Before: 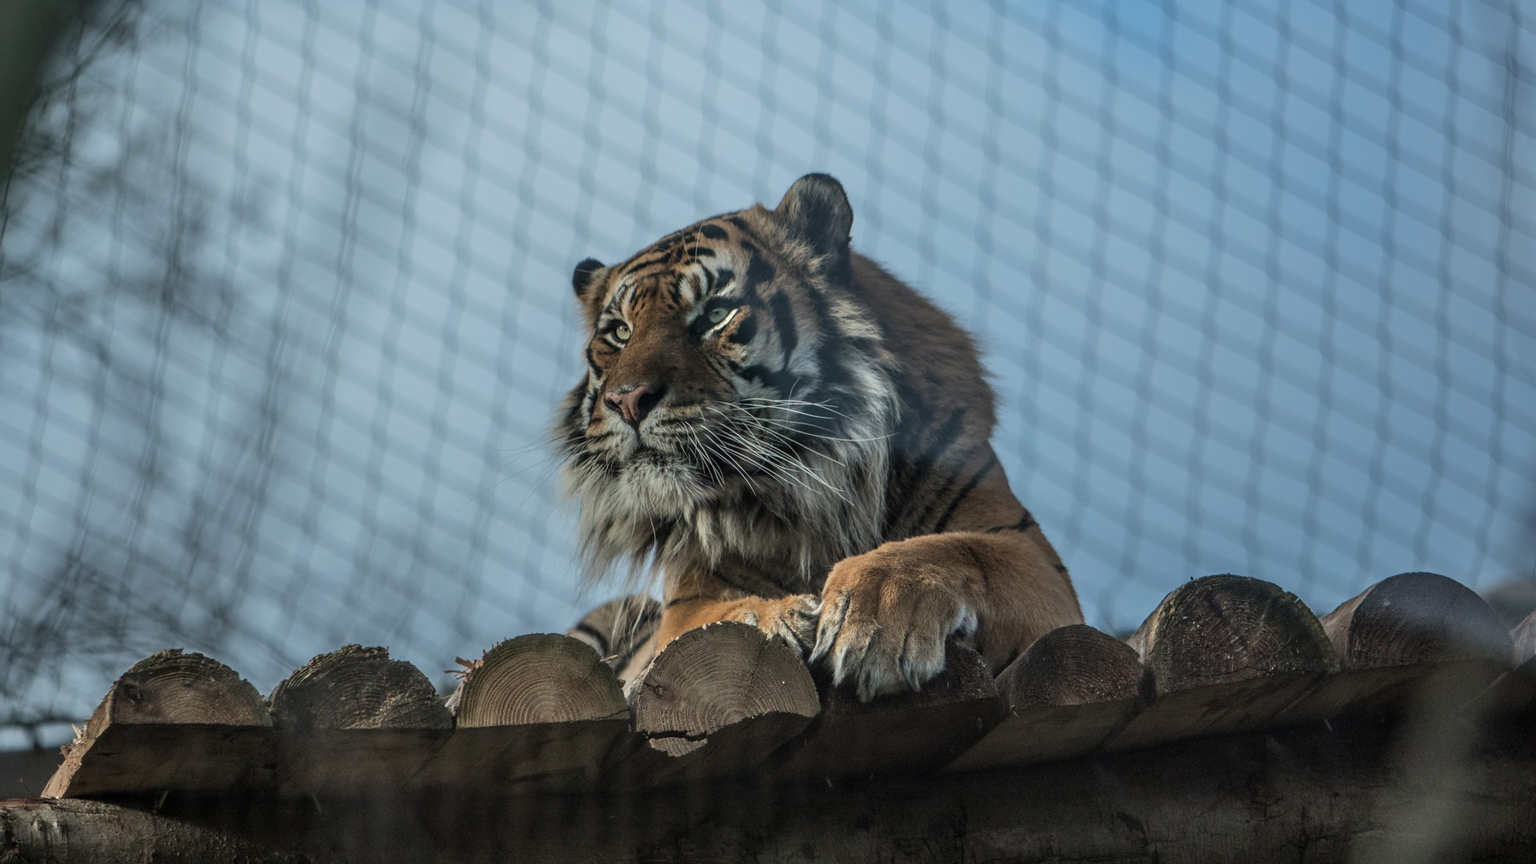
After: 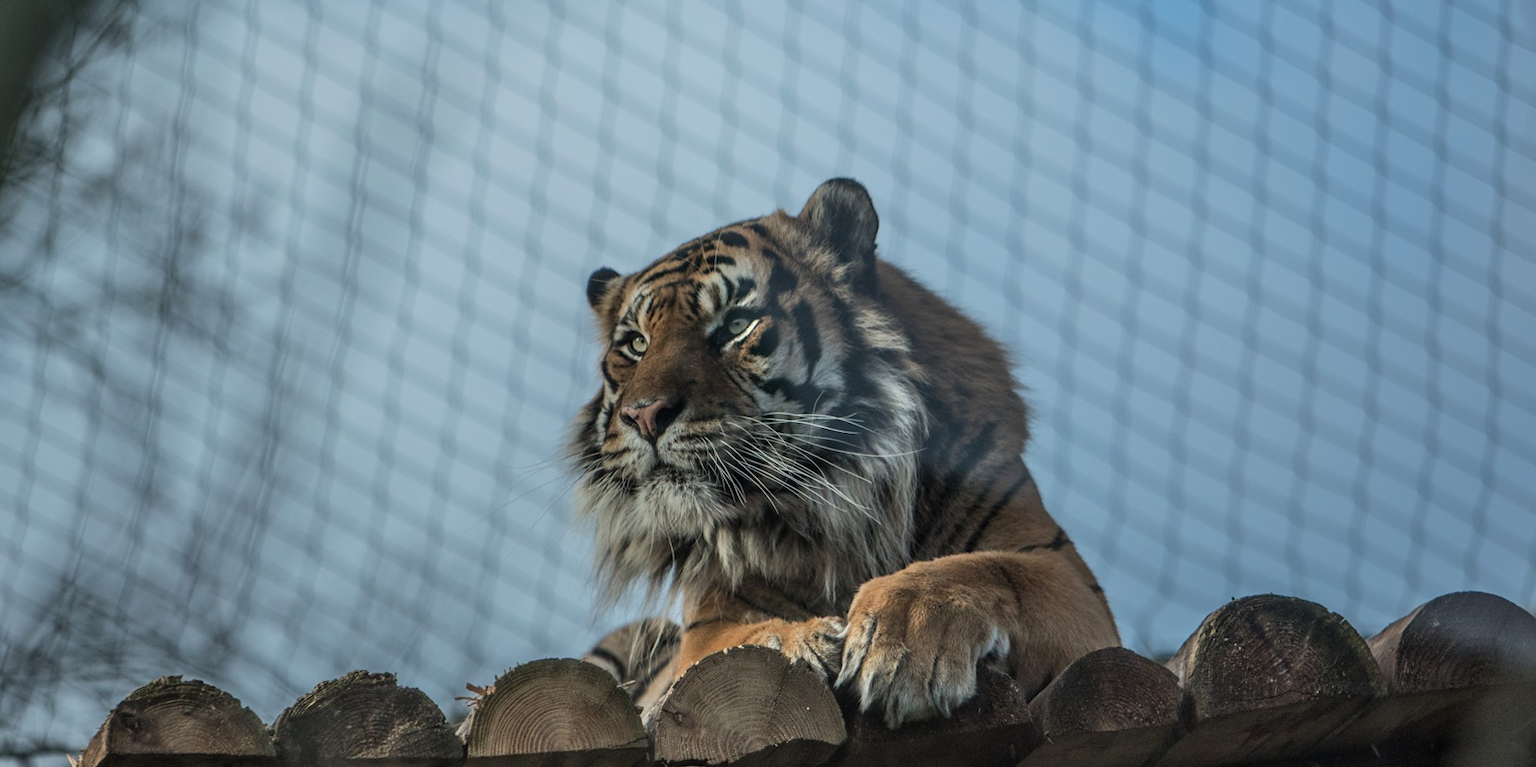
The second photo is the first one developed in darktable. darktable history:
crop and rotate: angle 0.2°, left 0.275%, right 3.127%, bottom 14.18%
white balance: red 1, blue 1
